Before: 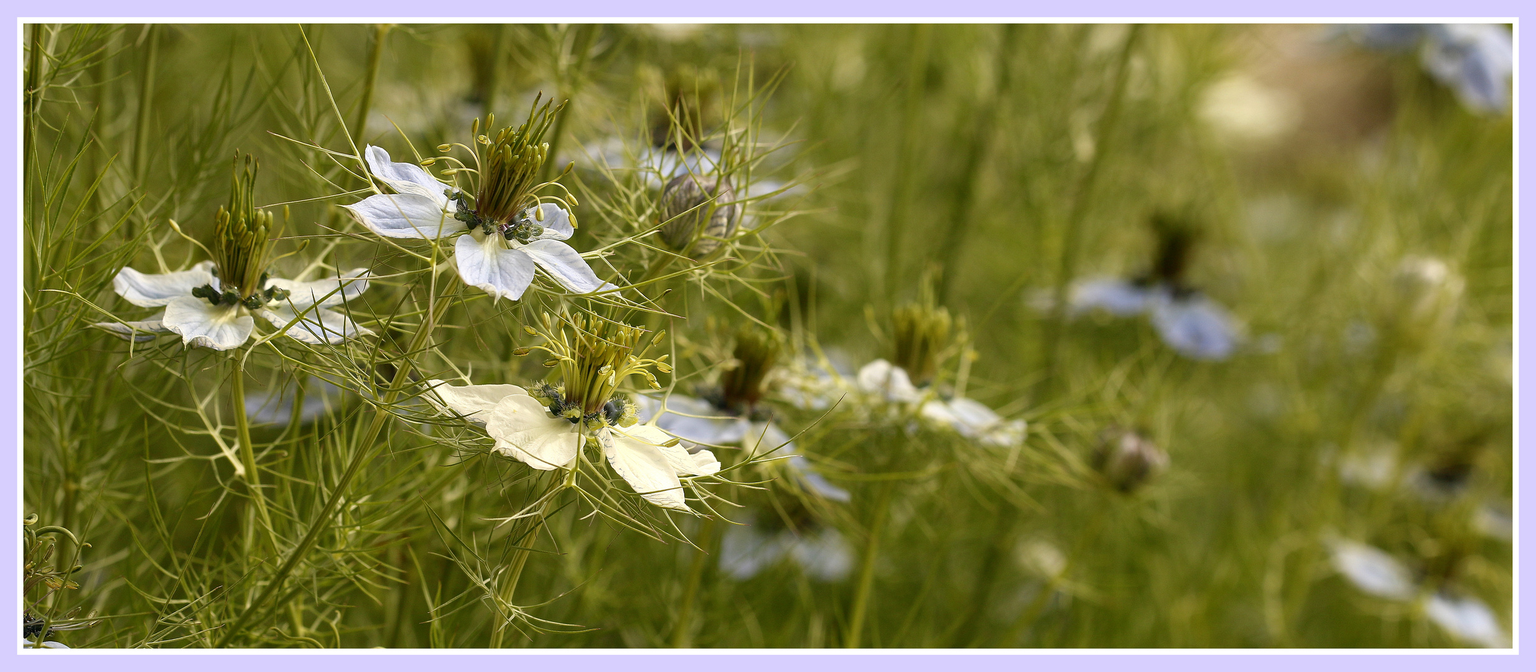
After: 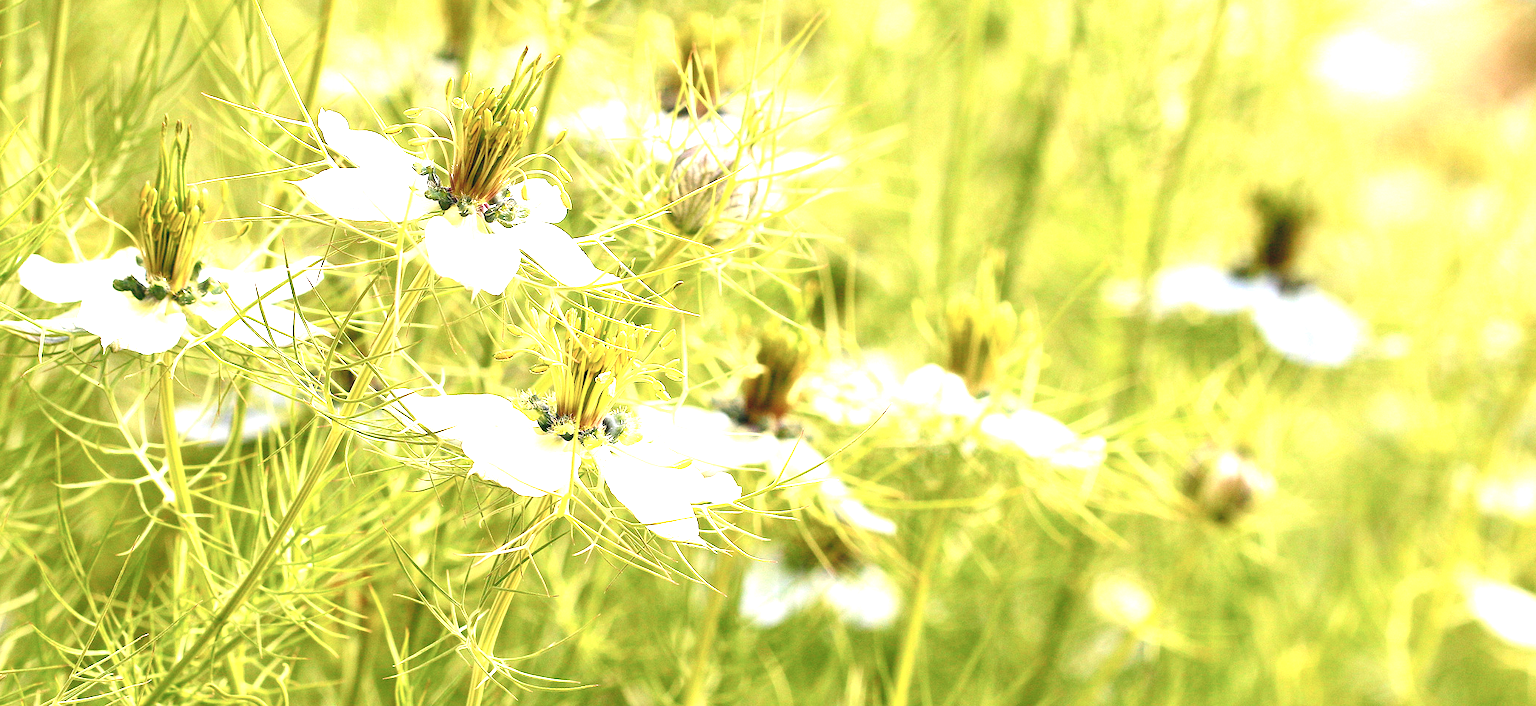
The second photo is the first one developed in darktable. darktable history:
crop: left 6.388%, top 7.933%, right 9.537%, bottom 3.724%
contrast brightness saturation: contrast 0.14, brightness 0.225
color balance rgb: linear chroma grading › shadows -2.514%, linear chroma grading › highlights -14.672%, linear chroma grading › global chroma -9.63%, linear chroma grading › mid-tones -9.746%, perceptual saturation grading › global saturation 19.36%
levels: white 99.89%, levels [0, 0.394, 0.787]
tone equalizer: edges refinement/feathering 500, mask exposure compensation -1.57 EV, preserve details no
exposure: black level correction 0, exposure 1.096 EV, compensate highlight preservation false
